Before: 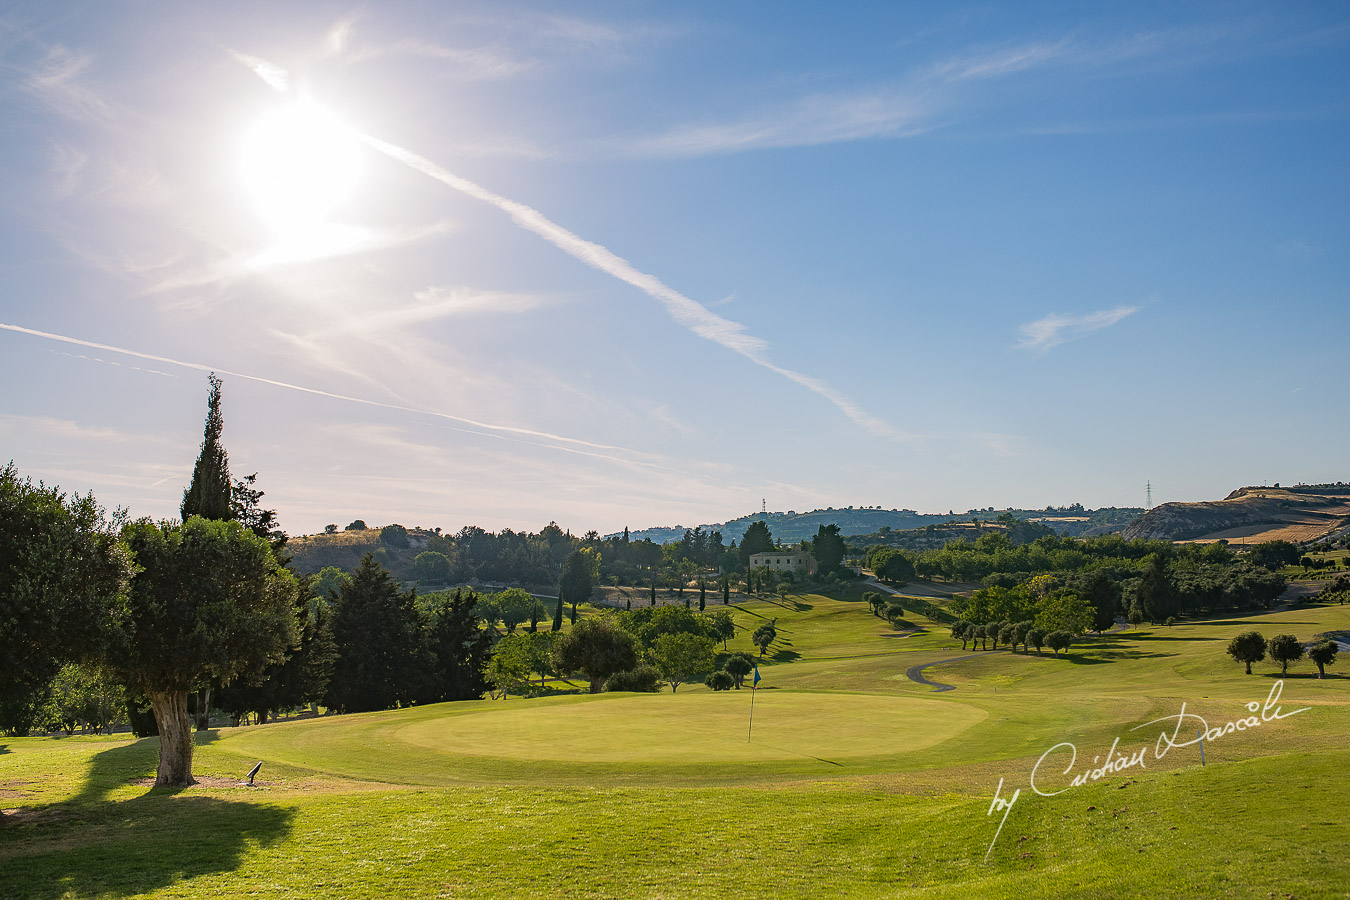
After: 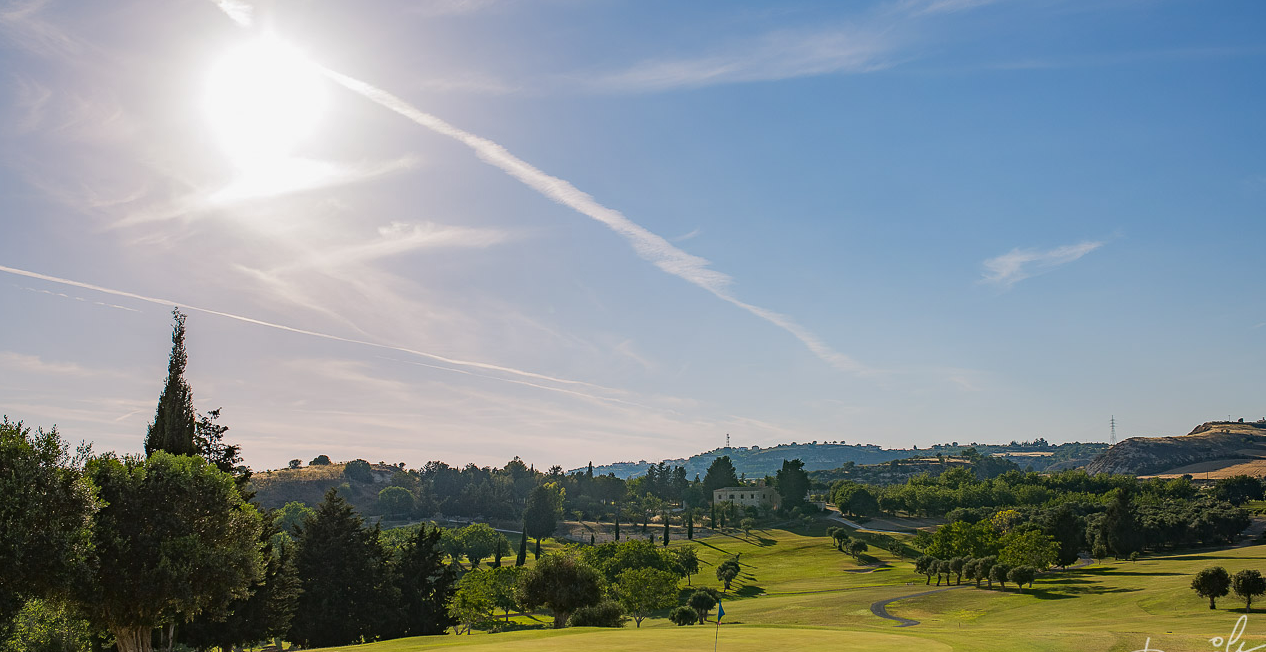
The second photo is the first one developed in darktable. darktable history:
crop: left 2.737%, top 7.287%, right 3.421%, bottom 20.179%
shadows and highlights: shadows -20, white point adjustment -2, highlights -35
